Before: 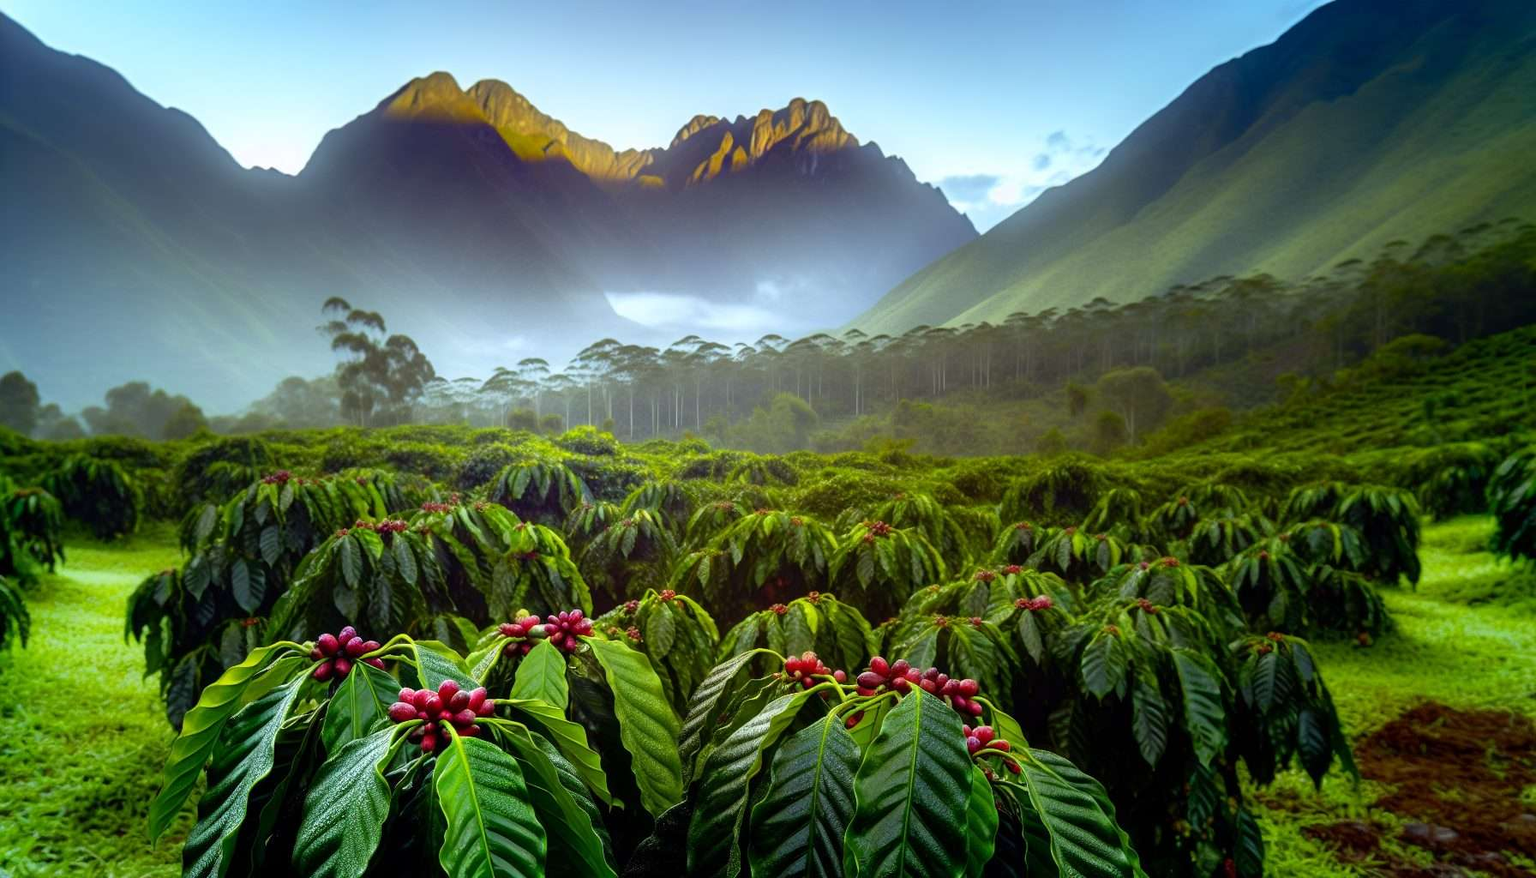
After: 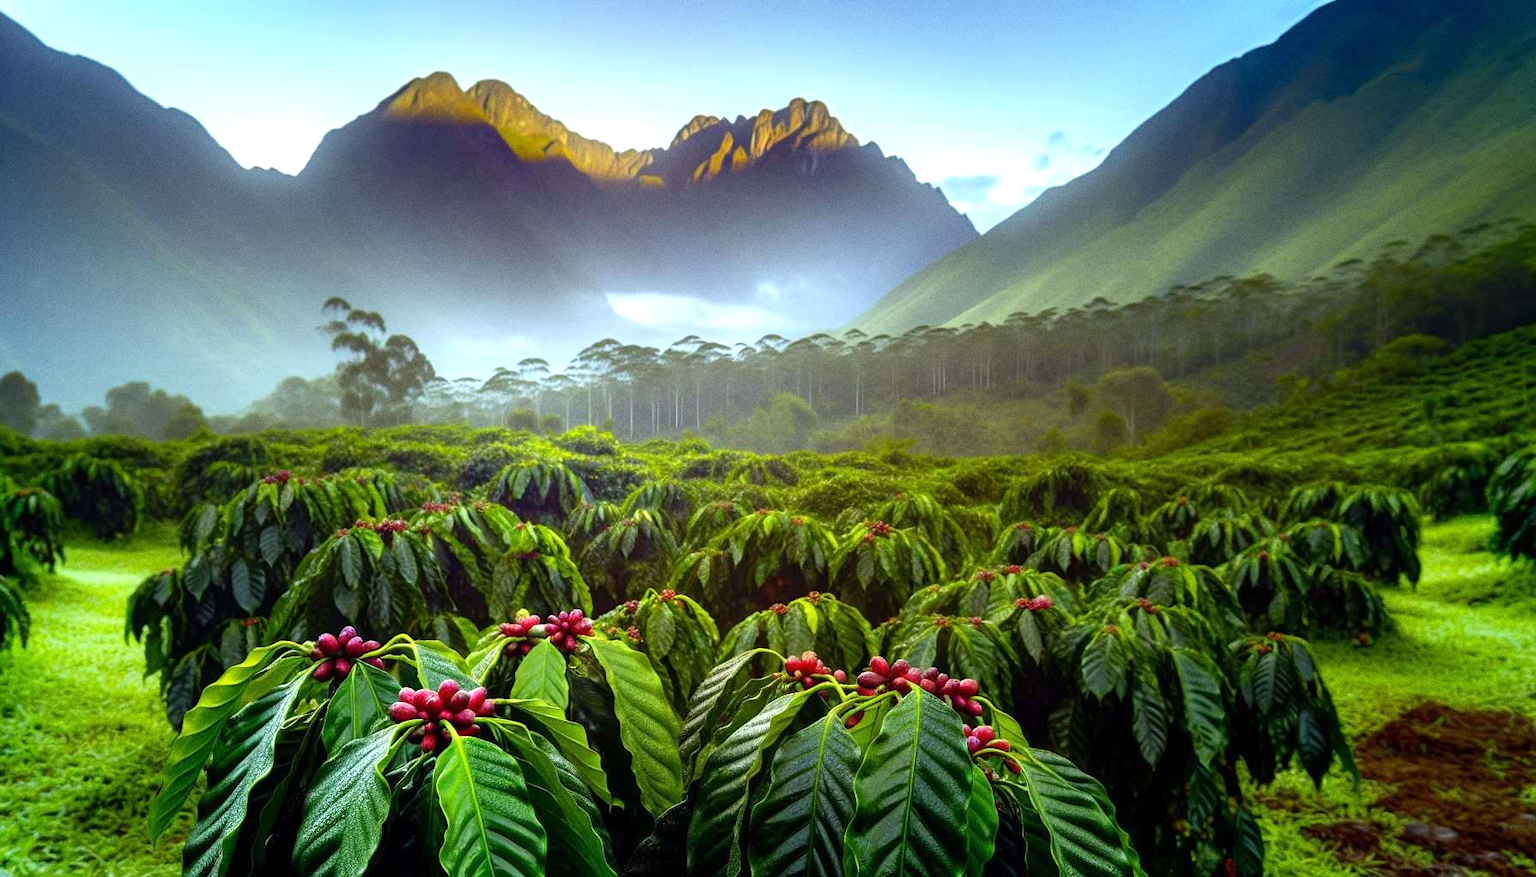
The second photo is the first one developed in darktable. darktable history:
exposure: exposure 0.376 EV, compensate highlight preservation false
grain: coarseness 0.47 ISO
